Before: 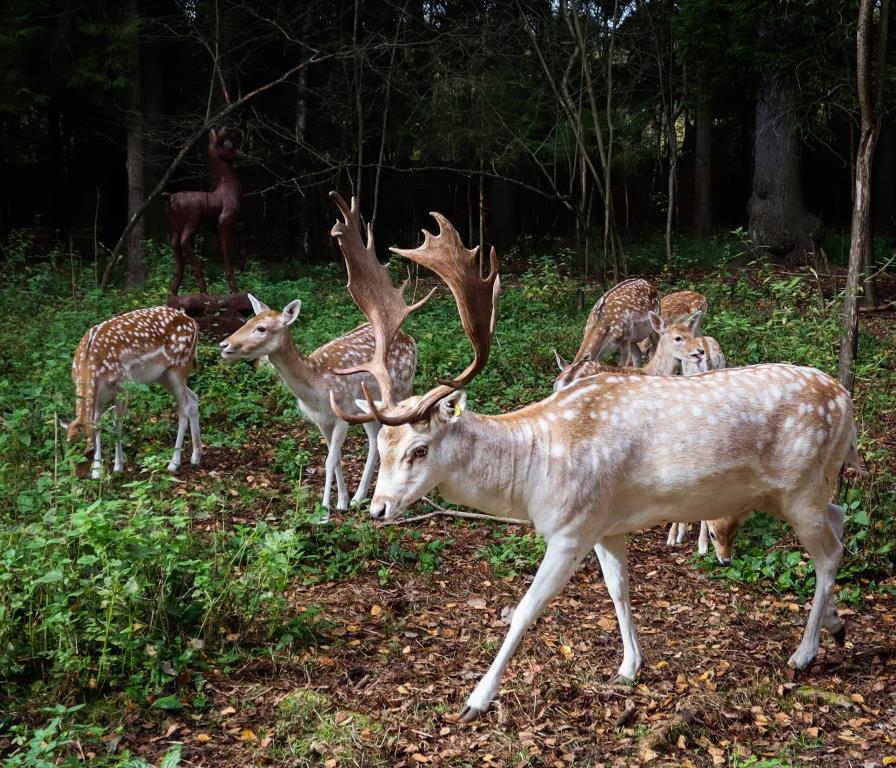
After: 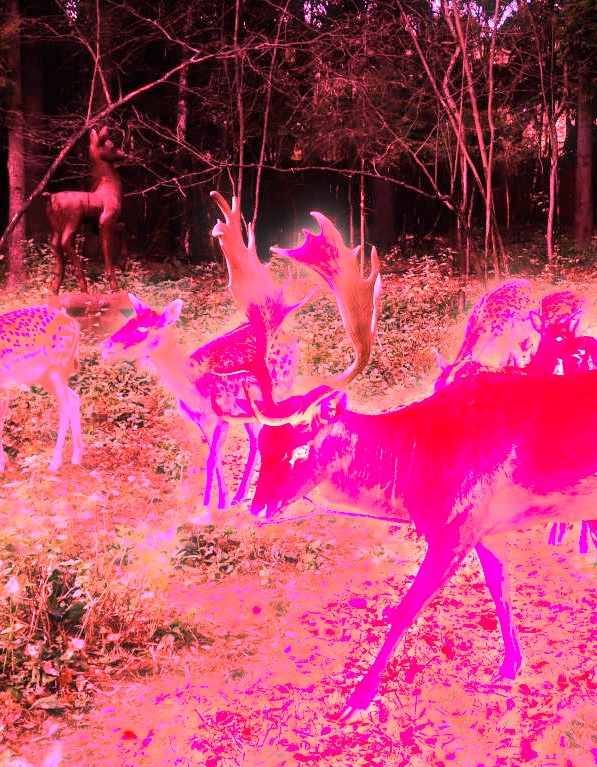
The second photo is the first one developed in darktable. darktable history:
color correction: highlights a* -11.71, highlights b* -15.58
bloom: size 3%, threshold 100%, strength 0%
crop and rotate: left 13.342%, right 19.991%
white balance: red 4.26, blue 1.802
